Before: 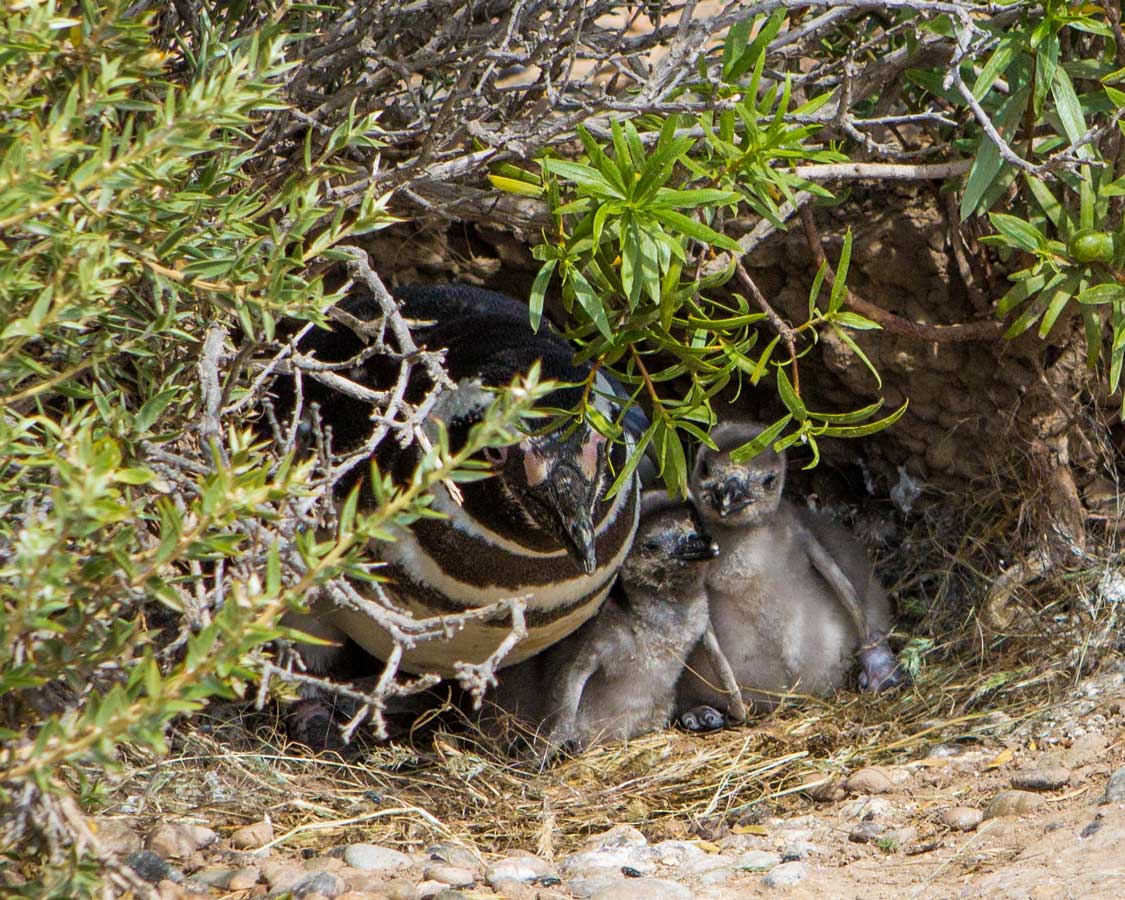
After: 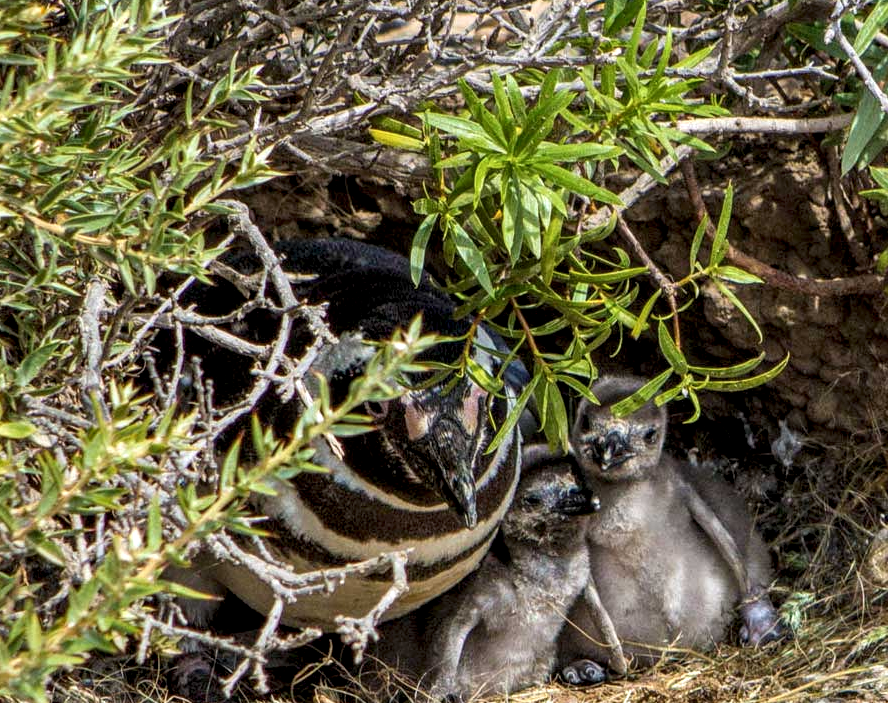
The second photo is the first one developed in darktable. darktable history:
crop and rotate: left 10.66%, top 5.131%, right 10.335%, bottom 16.718%
shadows and highlights: shadows 19.66, highlights -83.73, soften with gaussian
local contrast: detail 150%
